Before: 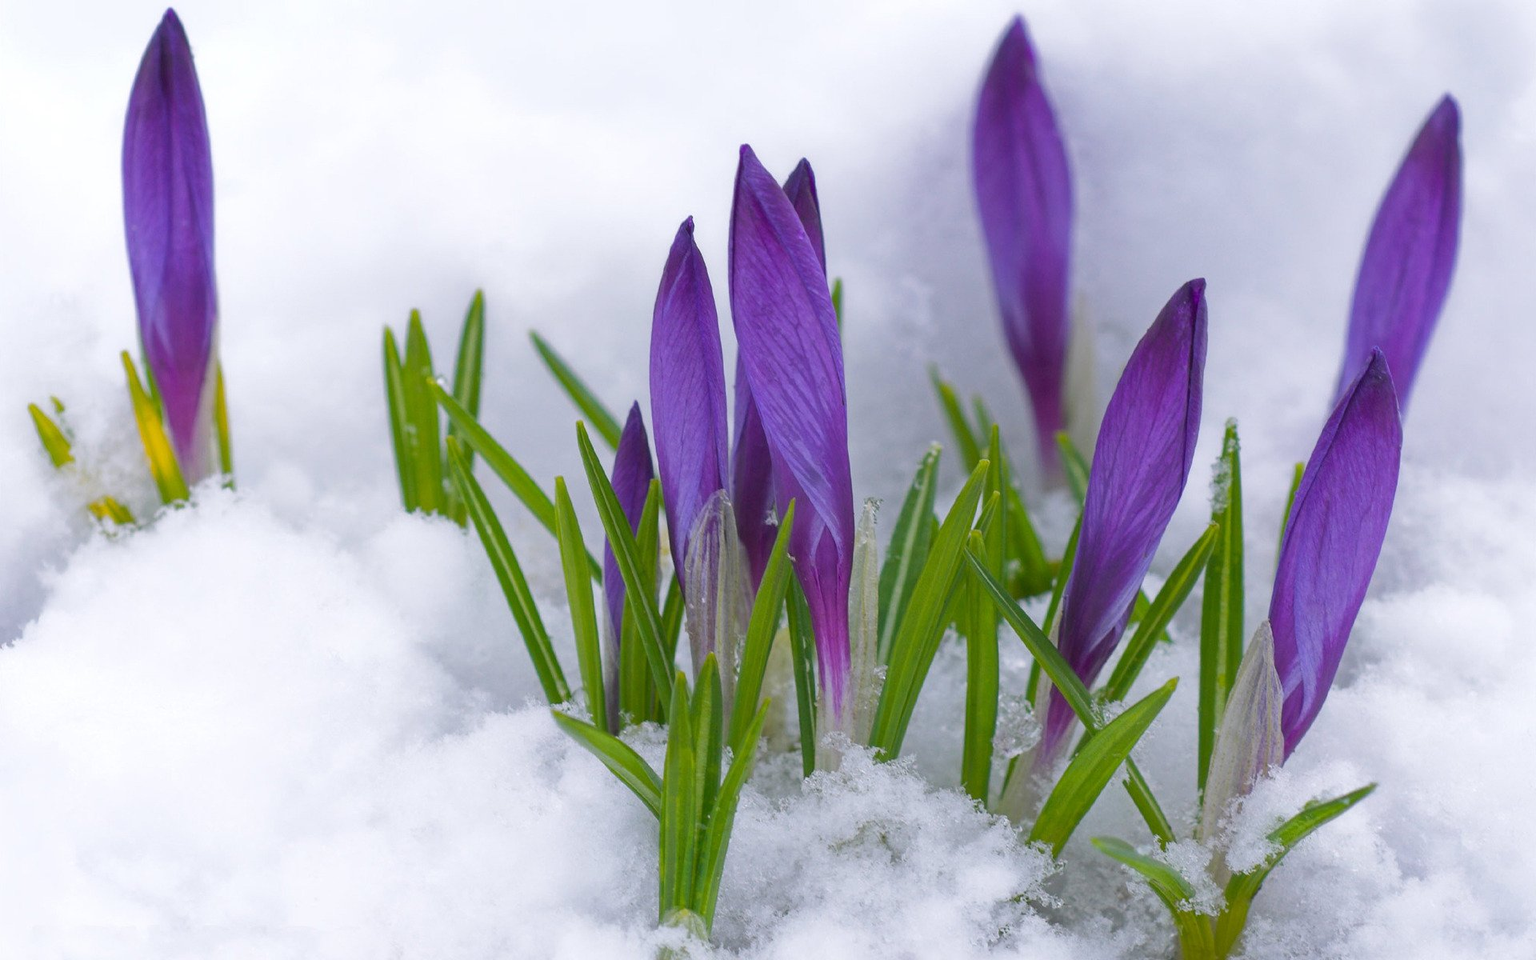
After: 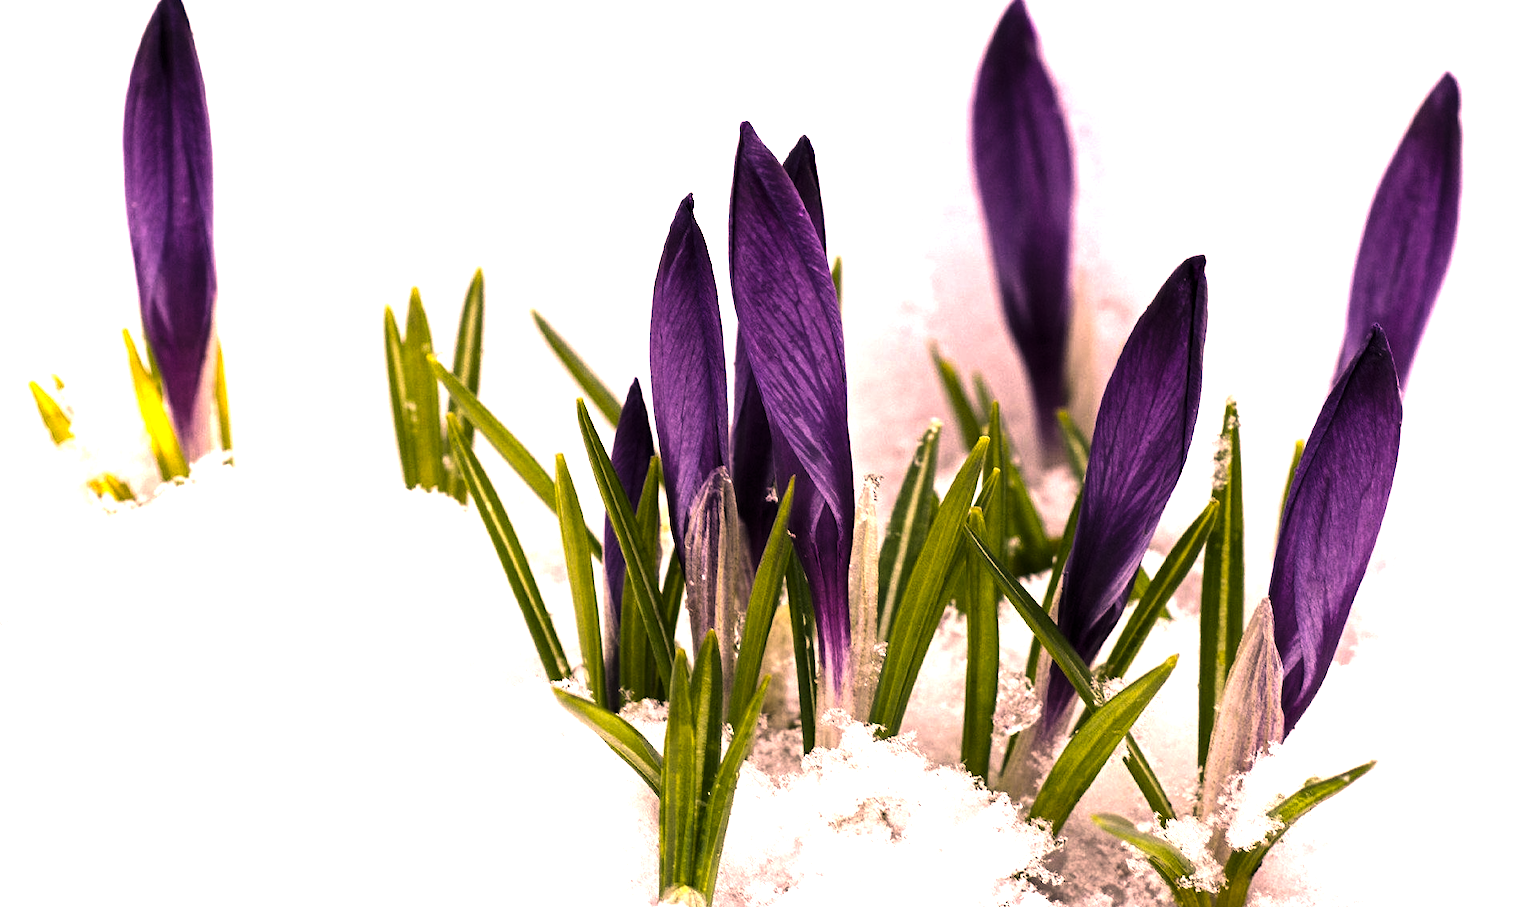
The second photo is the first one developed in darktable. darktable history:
crop and rotate: top 2.479%, bottom 3.018%
levels: levels [0.044, 0.475, 0.791]
color correction: highlights a* 40, highlights b* 40, saturation 0.69
contrast brightness saturation: contrast 0.19, brightness -0.24, saturation 0.11
exposure: black level correction 0, exposure 0.7 EV, compensate exposure bias true, compensate highlight preservation false
